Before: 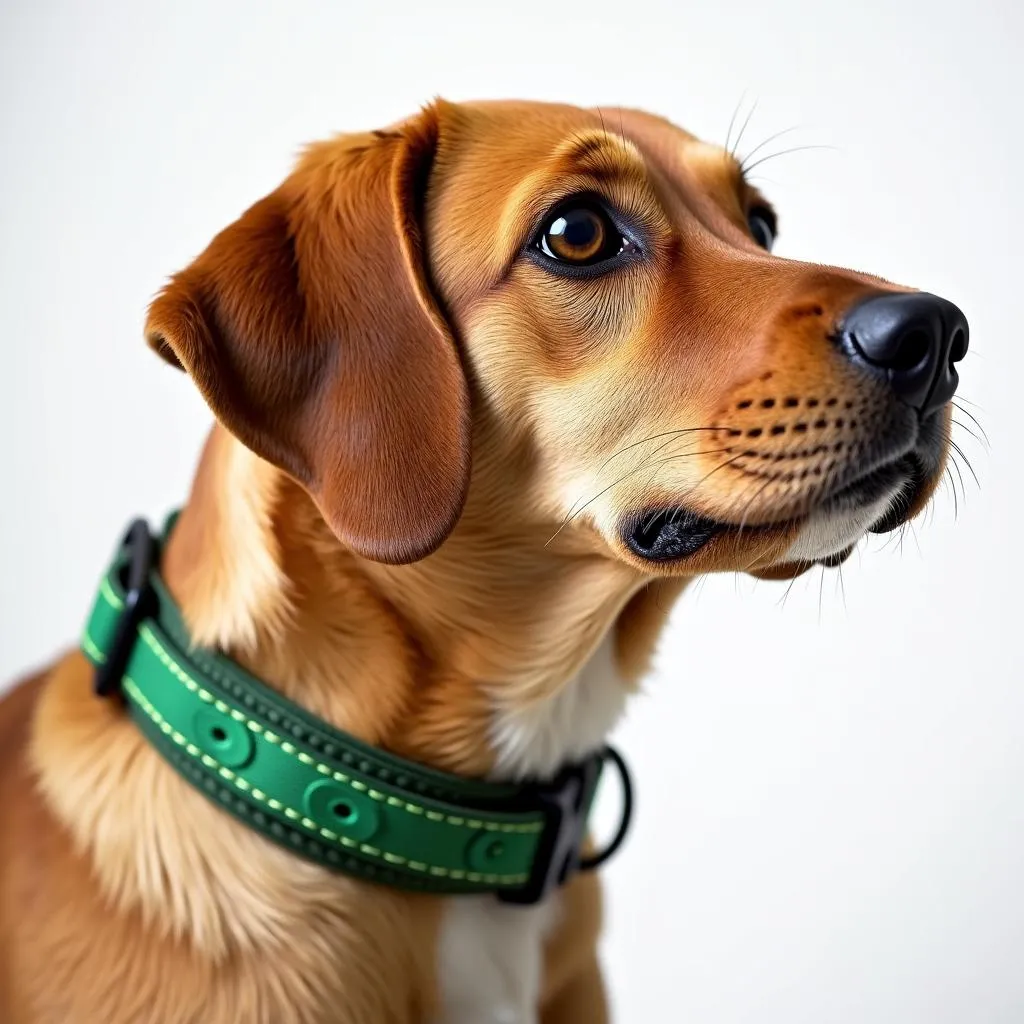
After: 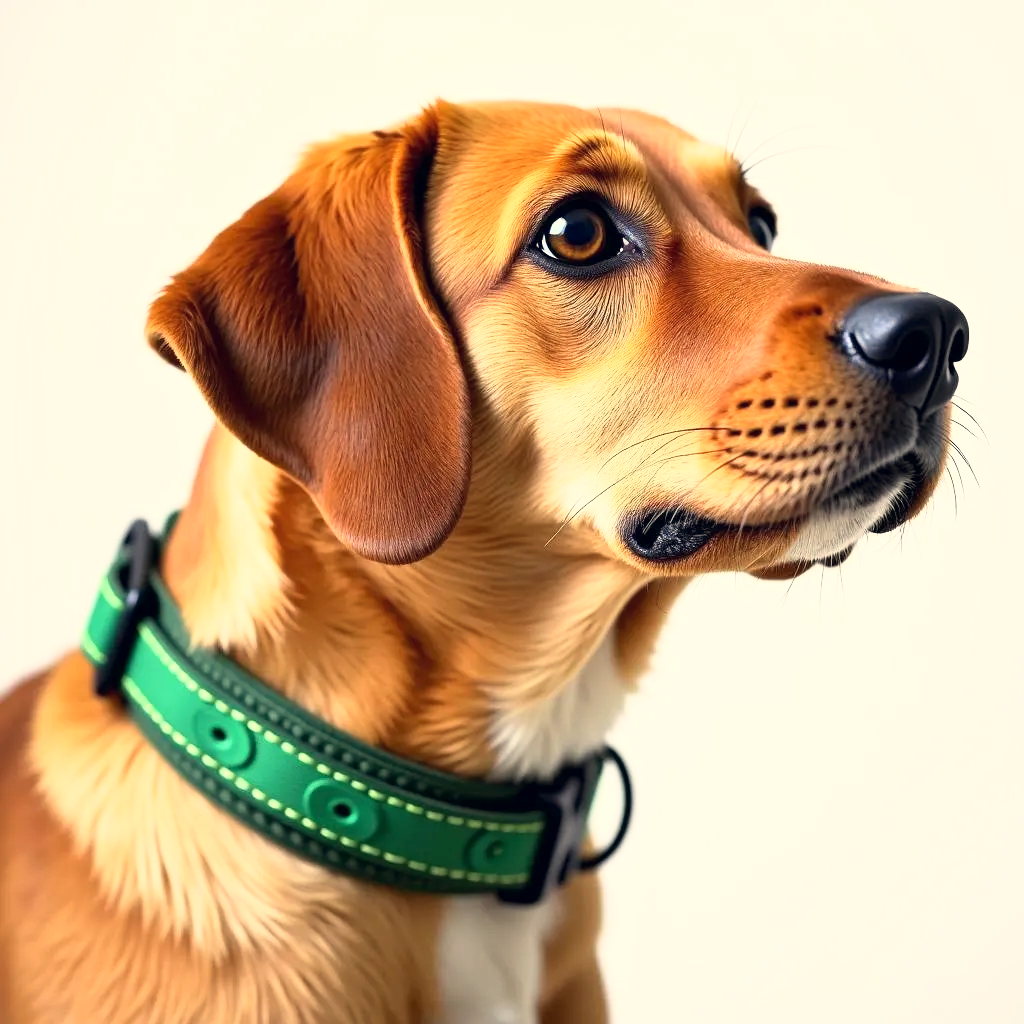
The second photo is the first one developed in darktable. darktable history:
white balance: red 1.045, blue 0.932
base curve: curves: ch0 [(0, 0) (0.557, 0.834) (1, 1)]
color correction: highlights a* 0.207, highlights b* 2.7, shadows a* -0.874, shadows b* -4.78
